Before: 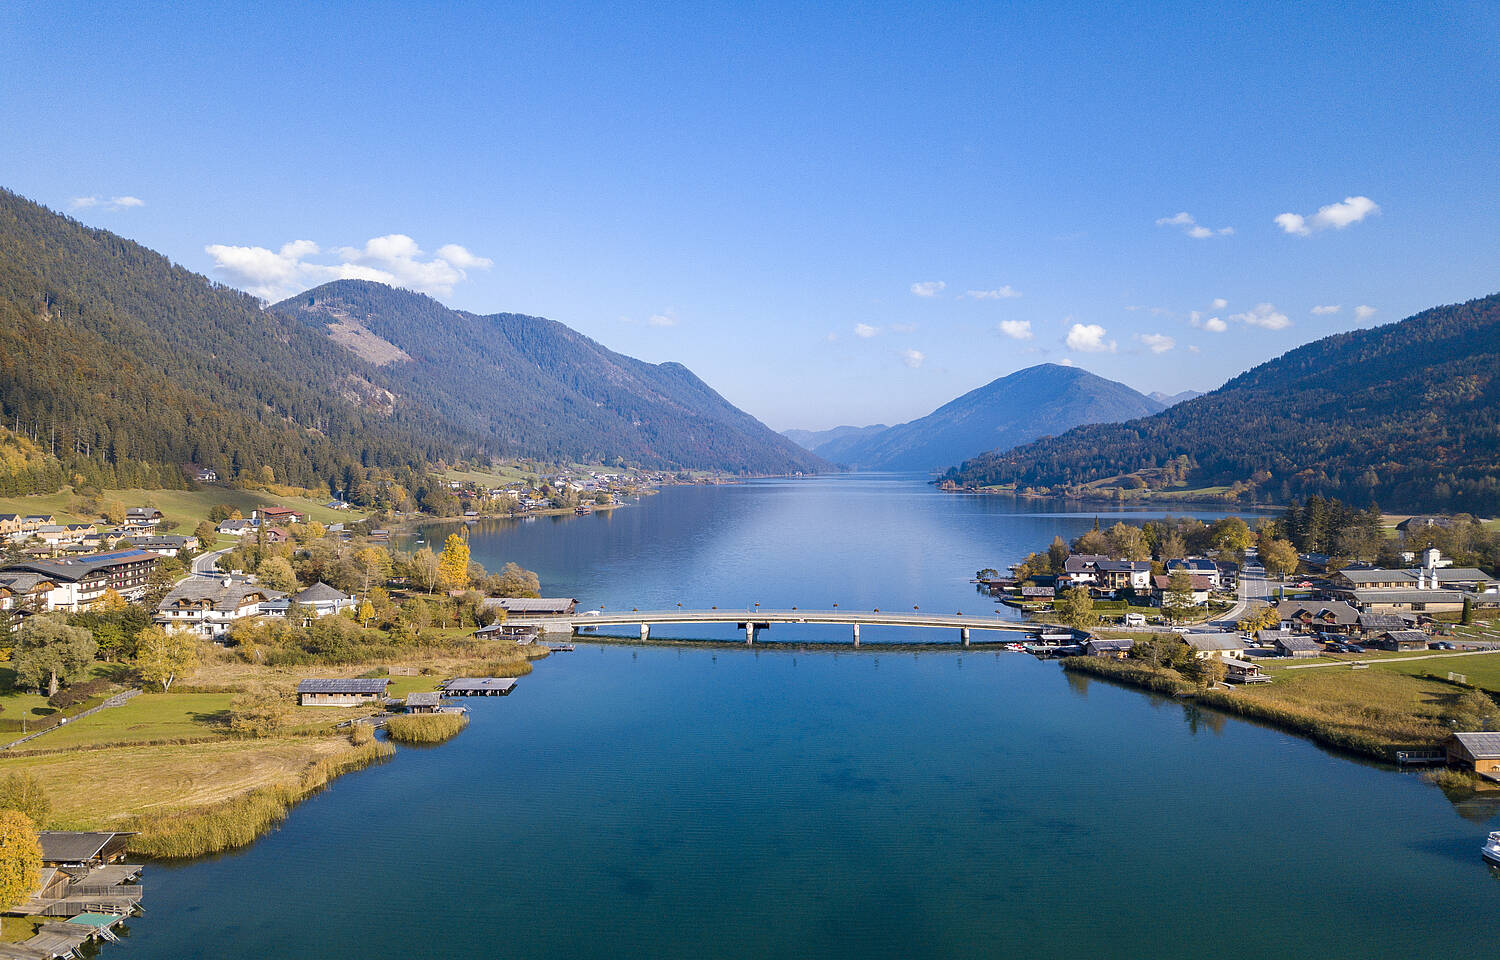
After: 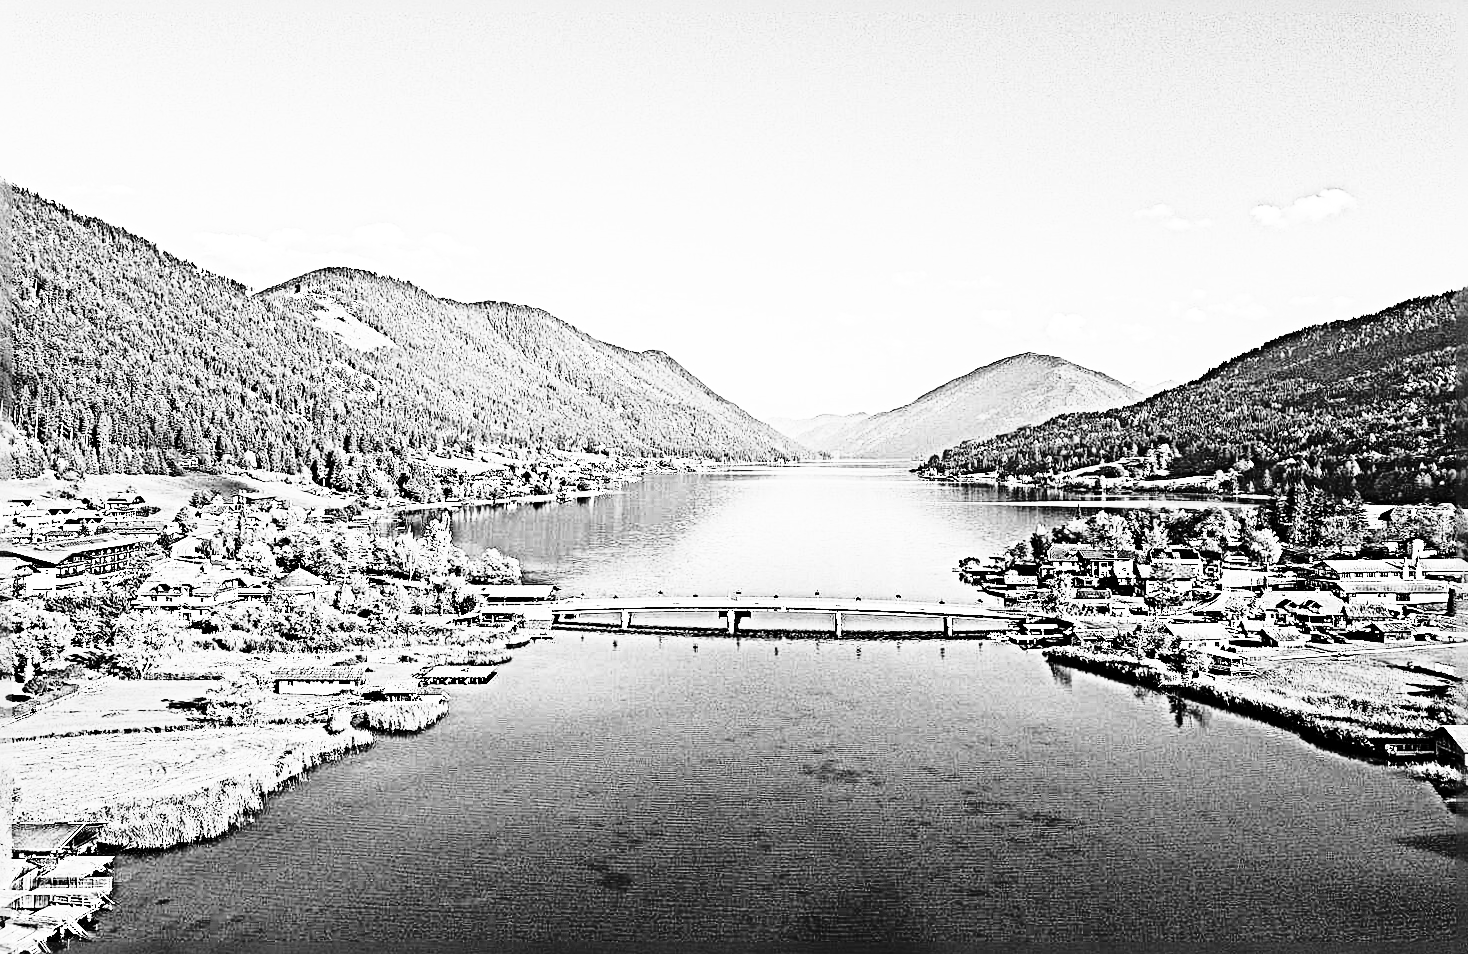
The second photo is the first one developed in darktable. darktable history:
contrast brightness saturation: contrast 0.04, saturation 0.16
tone equalizer: on, module defaults
monochrome: on, module defaults
sharpen: radius 6.3, amount 1.8, threshold 0
rgb curve: curves: ch0 [(0, 0) (0.21, 0.15) (0.24, 0.21) (0.5, 0.75) (0.75, 0.96) (0.89, 0.99) (1, 1)]; ch1 [(0, 0.02) (0.21, 0.13) (0.25, 0.2) (0.5, 0.67) (0.75, 0.9) (0.89, 0.97) (1, 1)]; ch2 [(0, 0.02) (0.21, 0.13) (0.25, 0.2) (0.5, 0.67) (0.75, 0.9) (0.89, 0.97) (1, 1)], compensate middle gray true
base curve: curves: ch0 [(0, 0) (0.028, 0.03) (0.121, 0.232) (0.46, 0.748) (0.859, 0.968) (1, 1)], preserve colors none
rotate and perspective: rotation 0.226°, lens shift (vertical) -0.042, crop left 0.023, crop right 0.982, crop top 0.006, crop bottom 0.994
